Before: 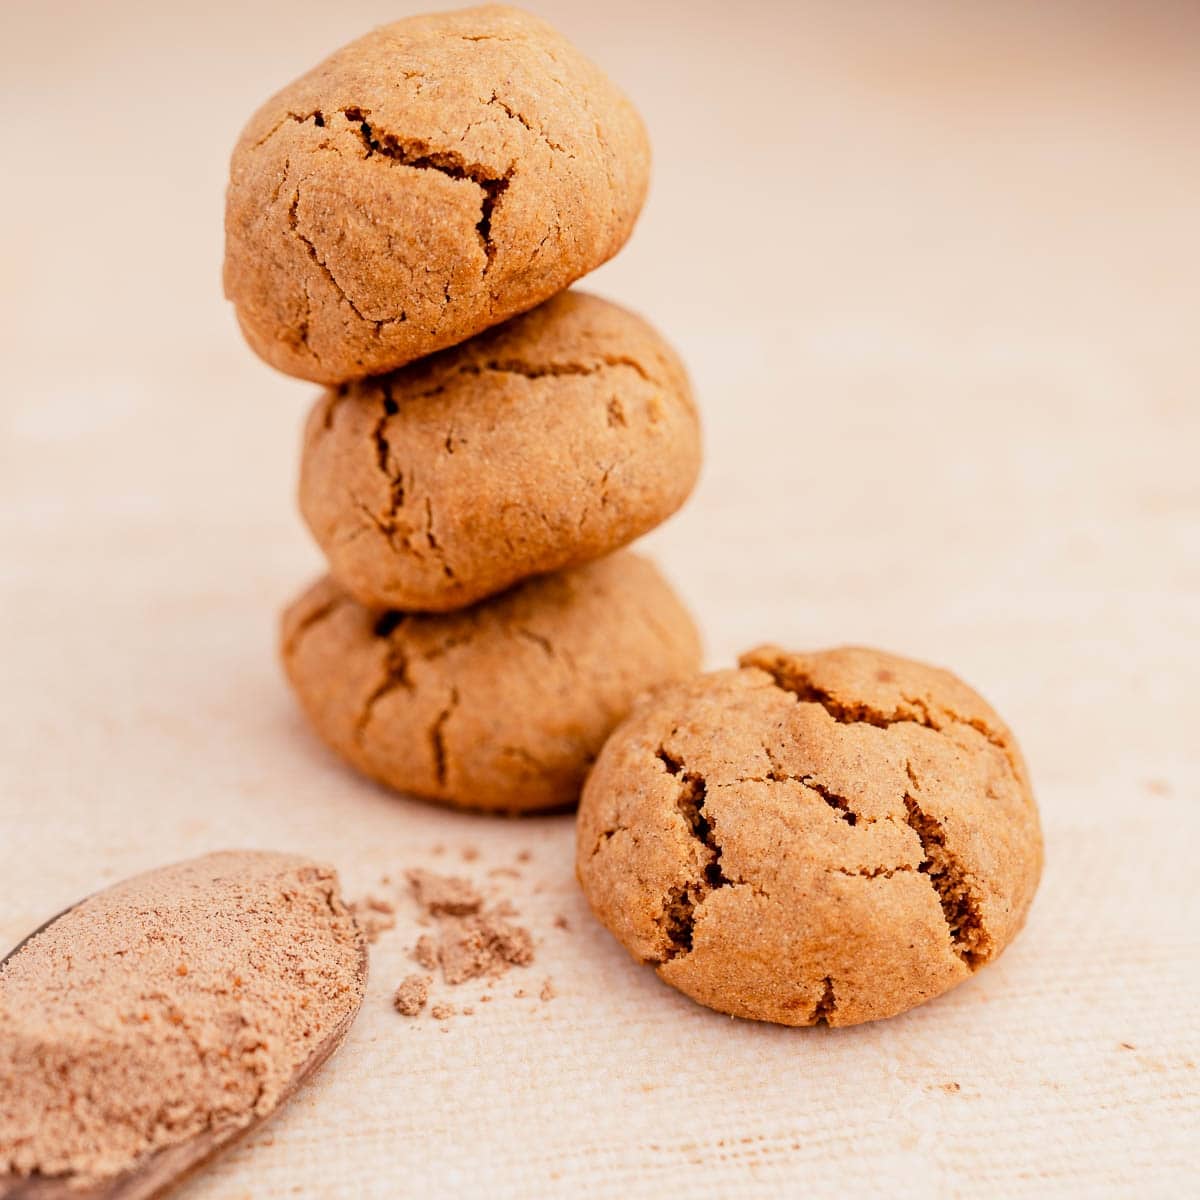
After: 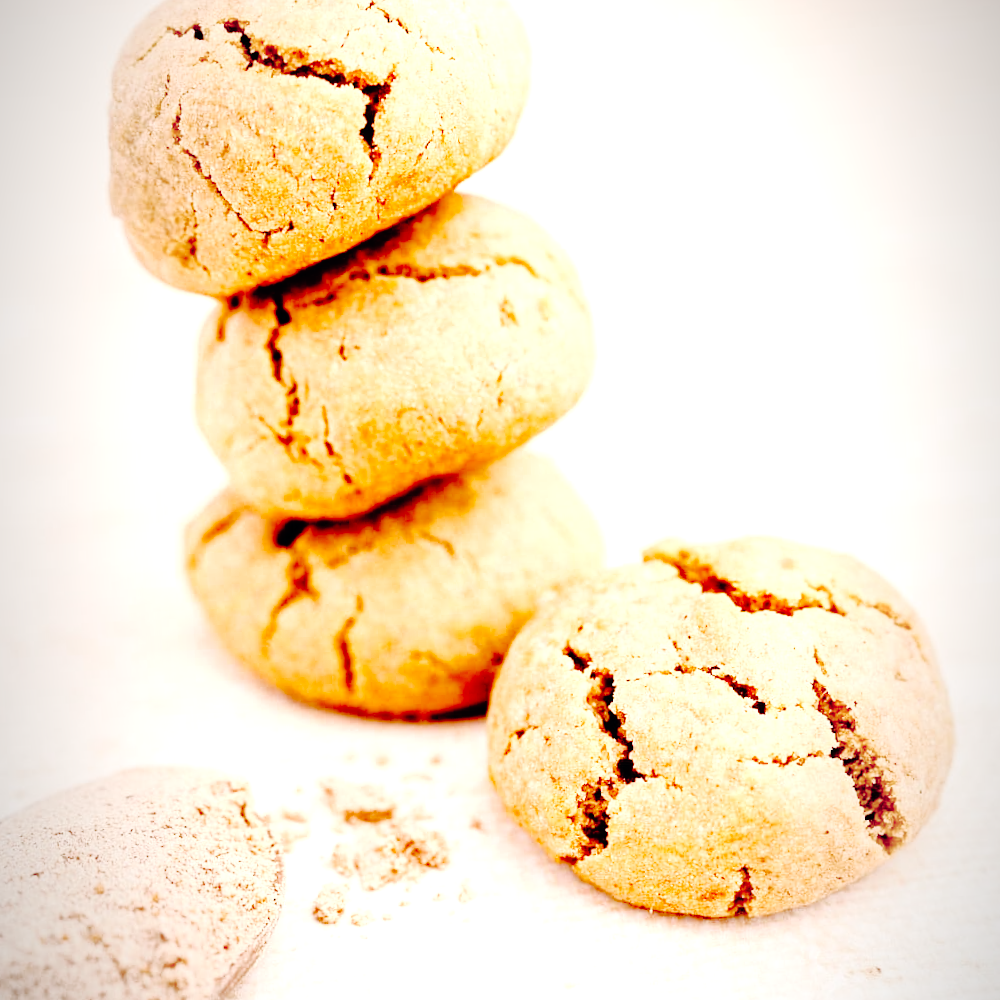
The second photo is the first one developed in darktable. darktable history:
rotate and perspective: rotation -2.56°, automatic cropping off
exposure: black level correction 0, exposure 1.2 EV, compensate exposure bias true, compensate highlight preservation false
shadows and highlights: shadows 25, highlights -25
base curve: curves: ch0 [(0, 0) (0.036, 0.01) (0.123, 0.254) (0.258, 0.504) (0.507, 0.748) (1, 1)], preserve colors none
crop and rotate: left 10.071%, top 10.071%, right 10.02%, bottom 10.02%
vignetting: fall-off start 97%, fall-off radius 100%, width/height ratio 0.609, unbound false
color balance rgb: shadows lift › chroma 3.88%, shadows lift › hue 88.52°, power › hue 214.65°, global offset › chroma 0.1%, global offset › hue 252.4°, contrast 4.45%
